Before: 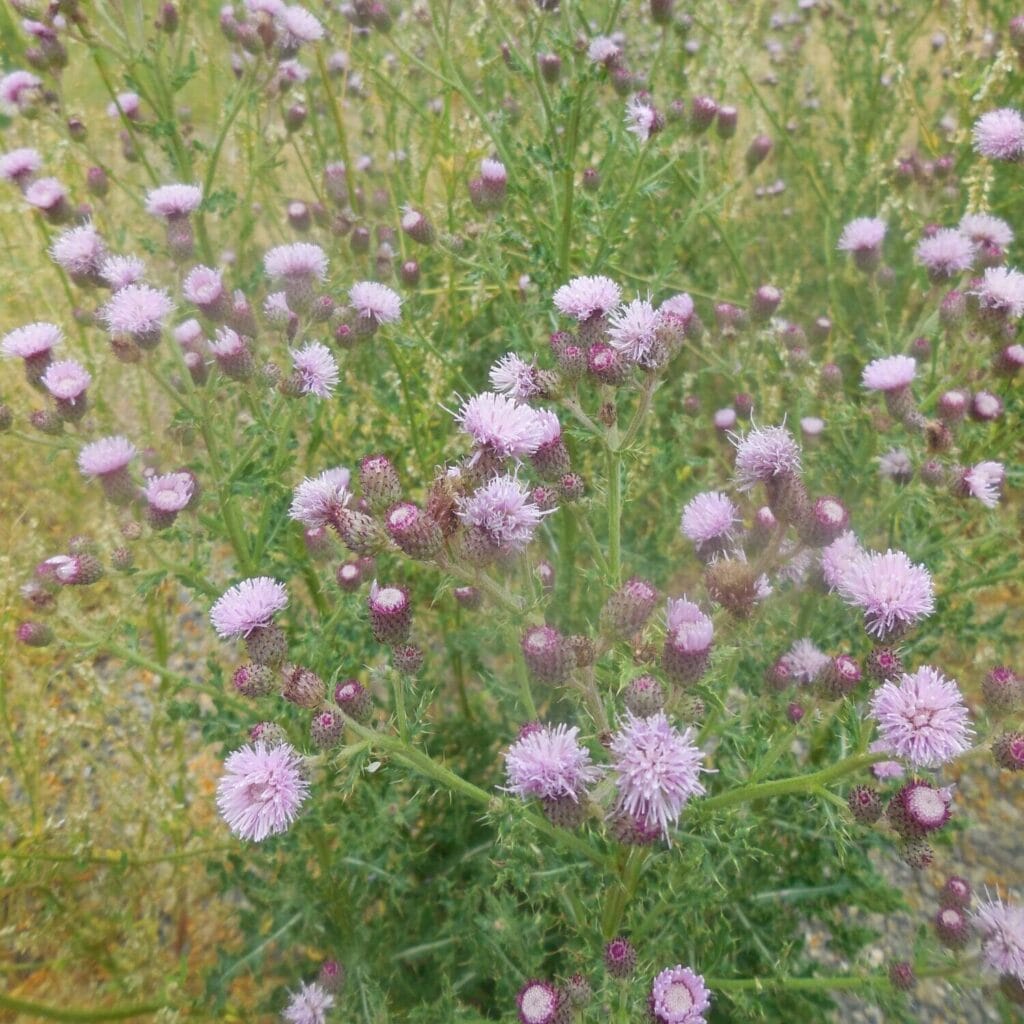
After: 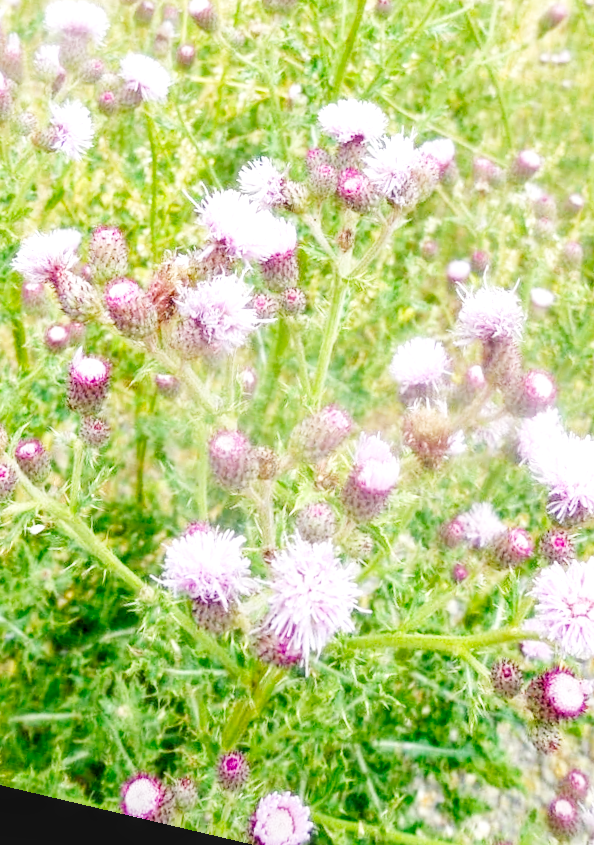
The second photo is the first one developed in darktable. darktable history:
color balance rgb: perceptual saturation grading › global saturation 20%, perceptual saturation grading › highlights -25%, perceptual saturation grading › shadows 25%
base curve: curves: ch0 [(0, 0.003) (0.001, 0.002) (0.006, 0.004) (0.02, 0.022) (0.048, 0.086) (0.094, 0.234) (0.162, 0.431) (0.258, 0.629) (0.385, 0.8) (0.548, 0.918) (0.751, 0.988) (1, 1)], preserve colors none
rotate and perspective: rotation 13.27°, automatic cropping off
crop: left 31.379%, top 24.658%, right 20.326%, bottom 6.628%
local contrast: on, module defaults
rgb levels: levels [[0.013, 0.434, 0.89], [0, 0.5, 1], [0, 0.5, 1]]
